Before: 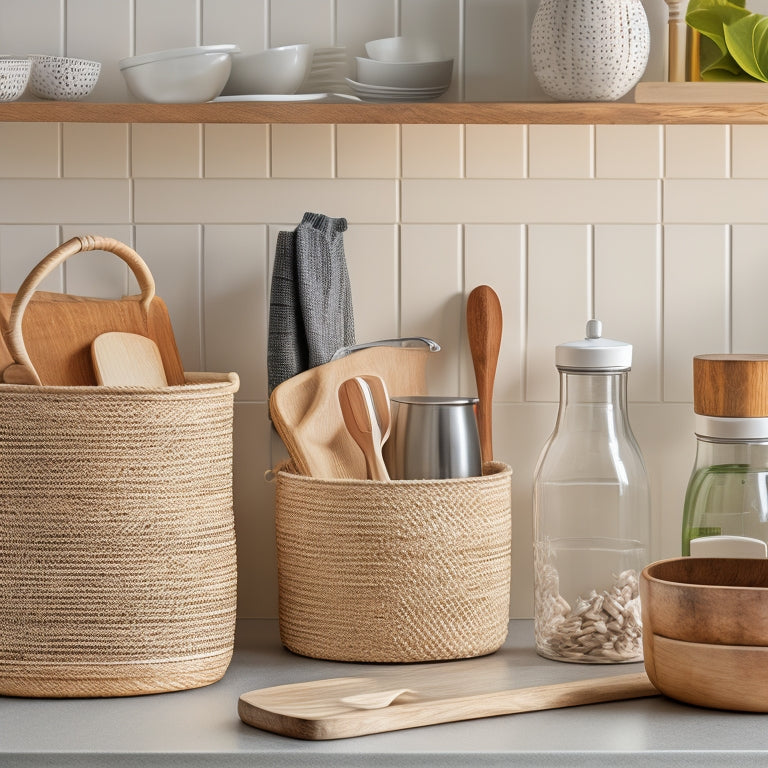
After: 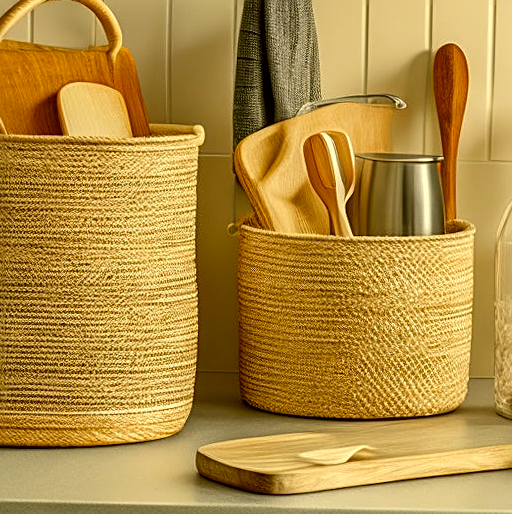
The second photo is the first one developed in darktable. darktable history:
local contrast: detail 130%
color correction: highlights a* 0.148, highlights b* 29.38, shadows a* -0.316, shadows b* 21.27
sharpen: on, module defaults
contrast brightness saturation: brightness -0.028, saturation 0.361
crop and rotate: angle -1.25°, left 3.587%, top 31.495%, right 28.258%
